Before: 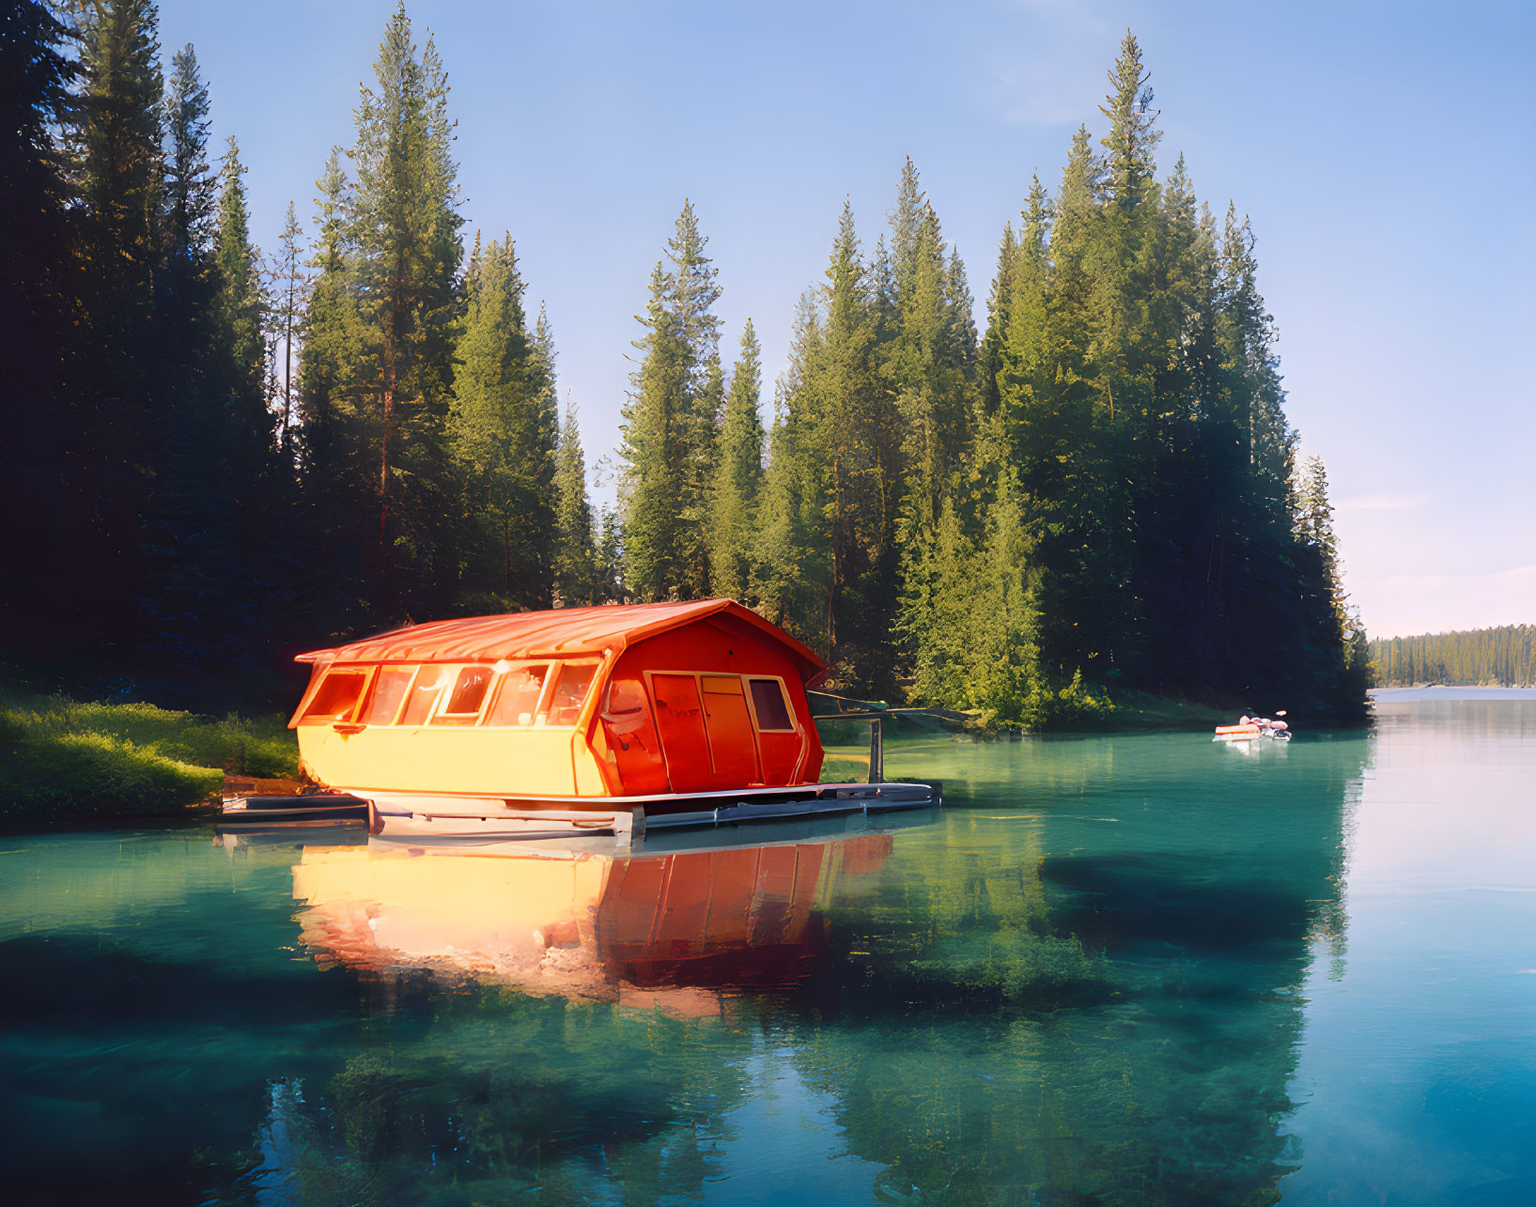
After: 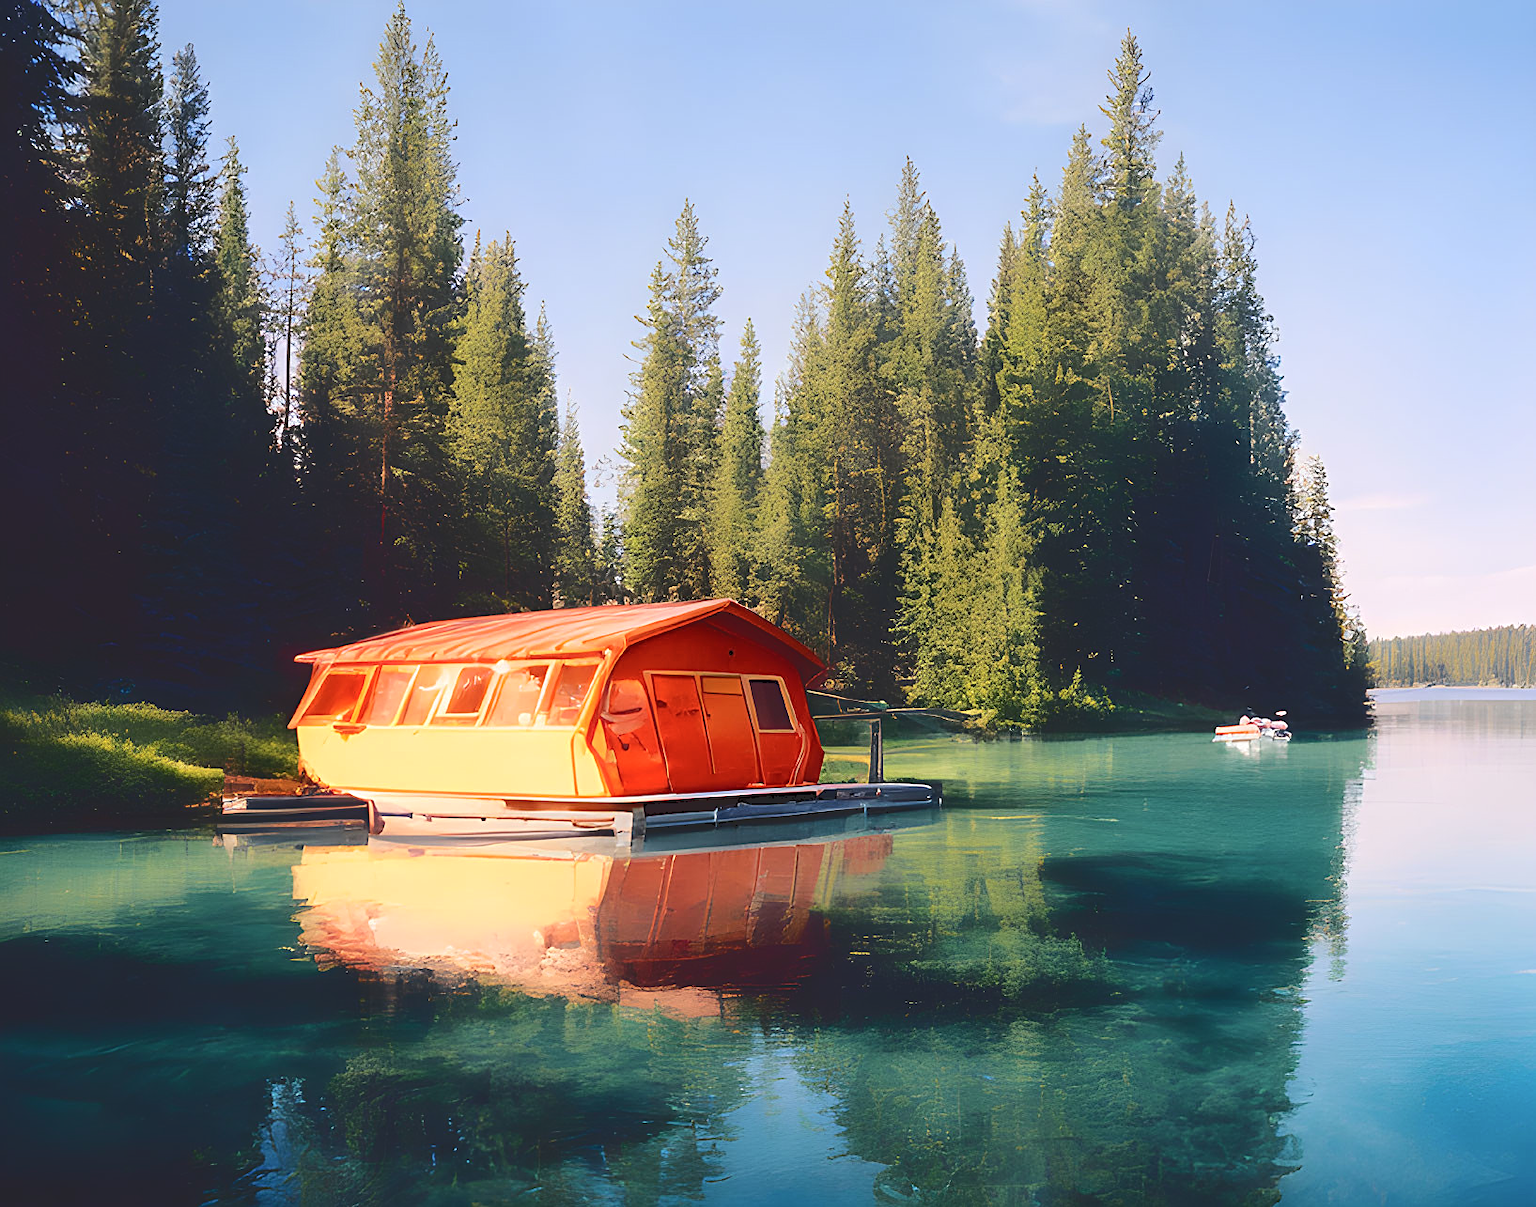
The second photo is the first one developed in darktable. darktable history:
color correction: highlights b* 0.044
sharpen: on, module defaults
tone curve: curves: ch0 [(0, 0) (0.003, 0.139) (0.011, 0.14) (0.025, 0.138) (0.044, 0.14) (0.069, 0.149) (0.1, 0.161) (0.136, 0.179) (0.177, 0.203) (0.224, 0.245) (0.277, 0.302) (0.335, 0.382) (0.399, 0.461) (0.468, 0.546) (0.543, 0.614) (0.623, 0.687) (0.709, 0.758) (0.801, 0.84) (0.898, 0.912) (1, 1)], color space Lab, independent channels, preserve colors none
